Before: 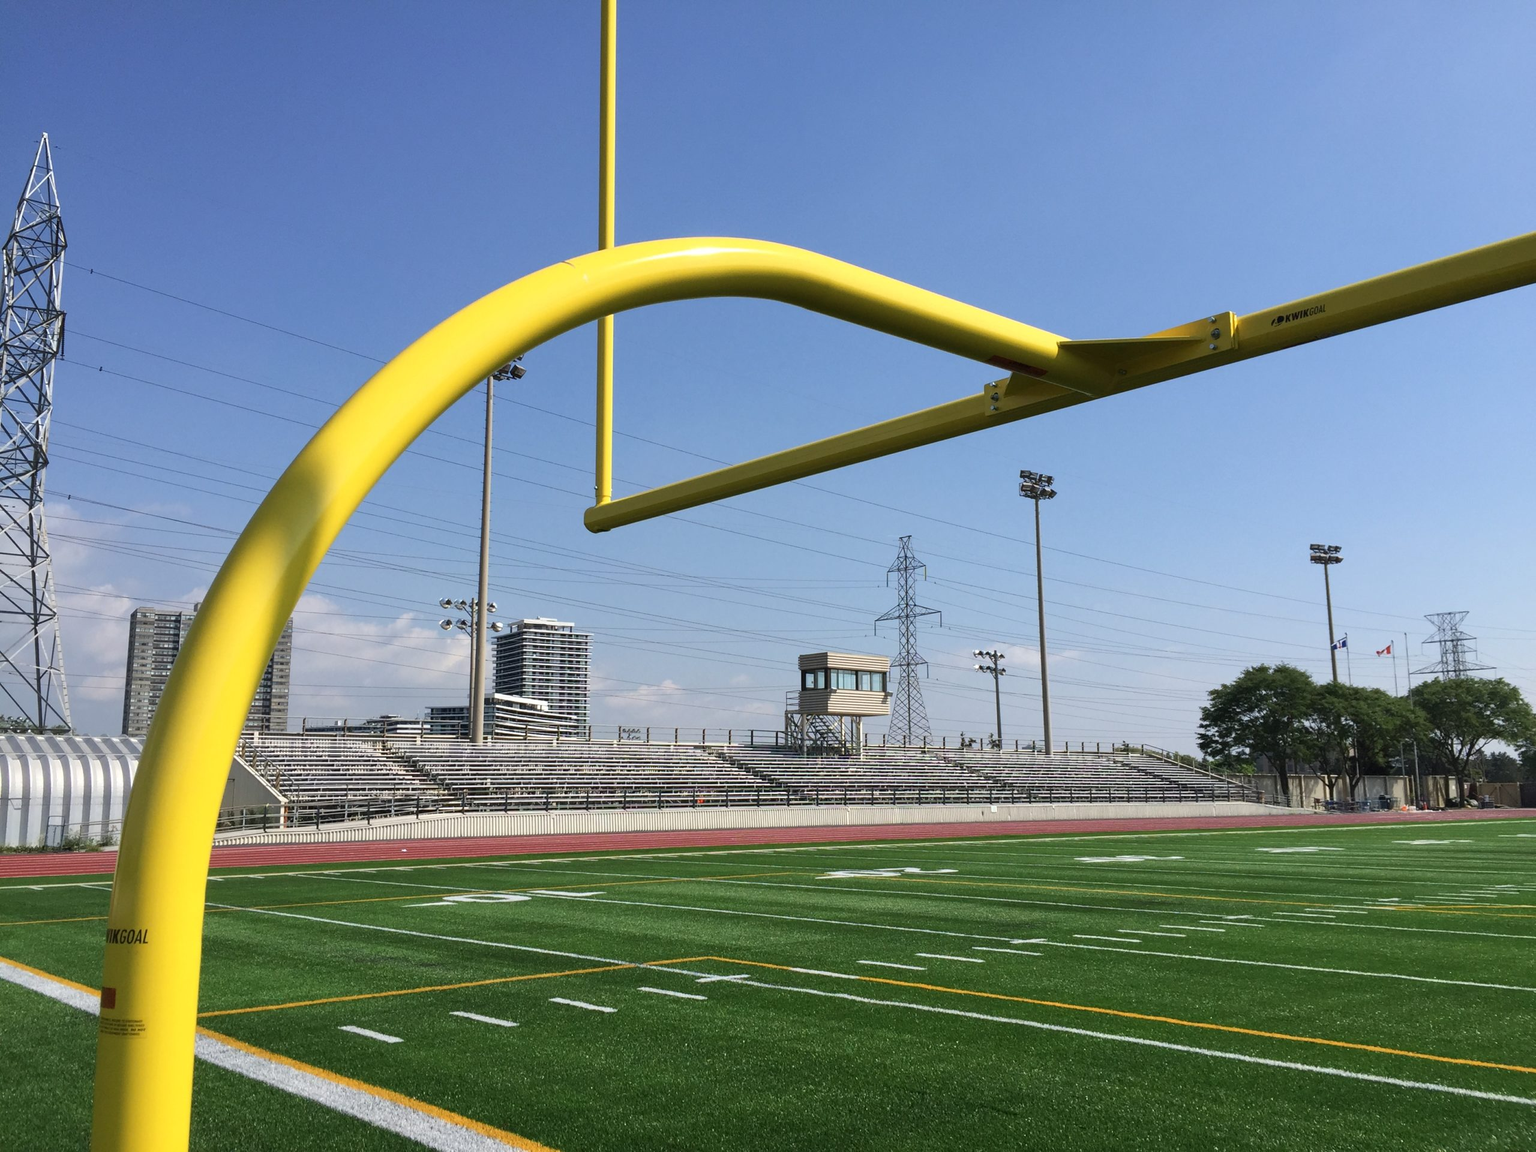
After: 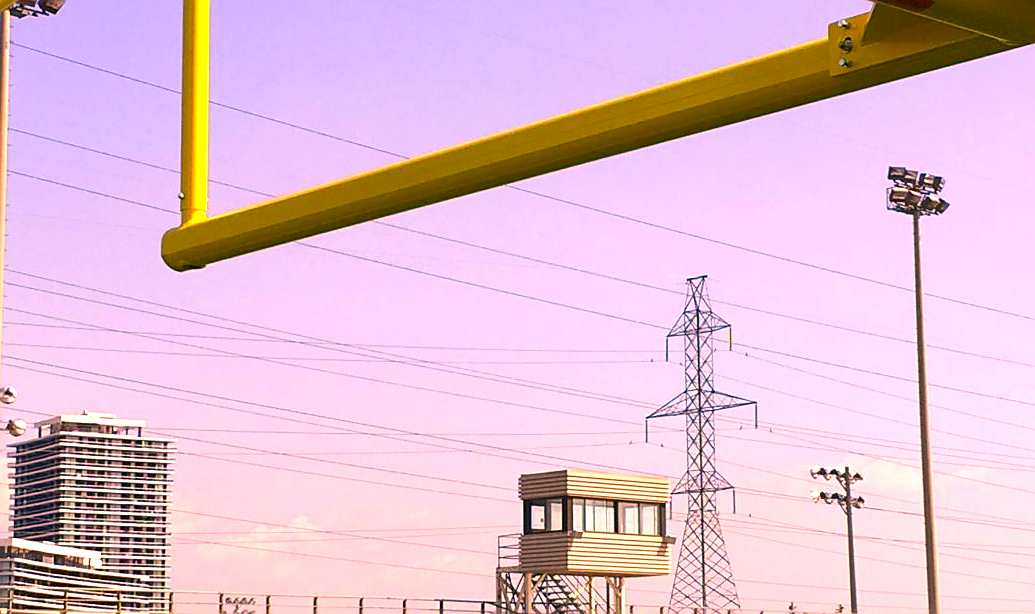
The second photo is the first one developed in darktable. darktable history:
color correction: highlights a* 21.16, highlights b* 19.61
crop: left 31.751%, top 32.172%, right 27.8%, bottom 35.83%
exposure: black level correction 0, exposure 0.9 EV, compensate highlight preservation false
sharpen: on, module defaults
tone equalizer: on, module defaults
color contrast: green-magenta contrast 1.69, blue-yellow contrast 1.49
white balance: emerald 1
